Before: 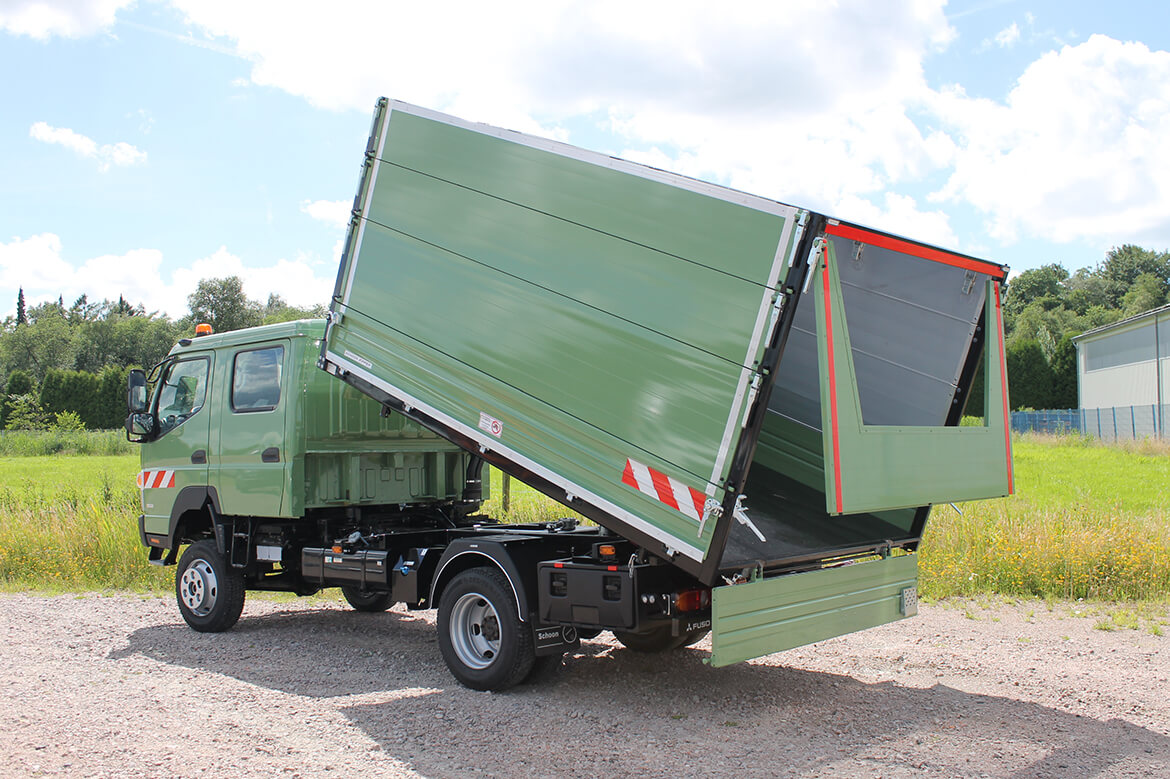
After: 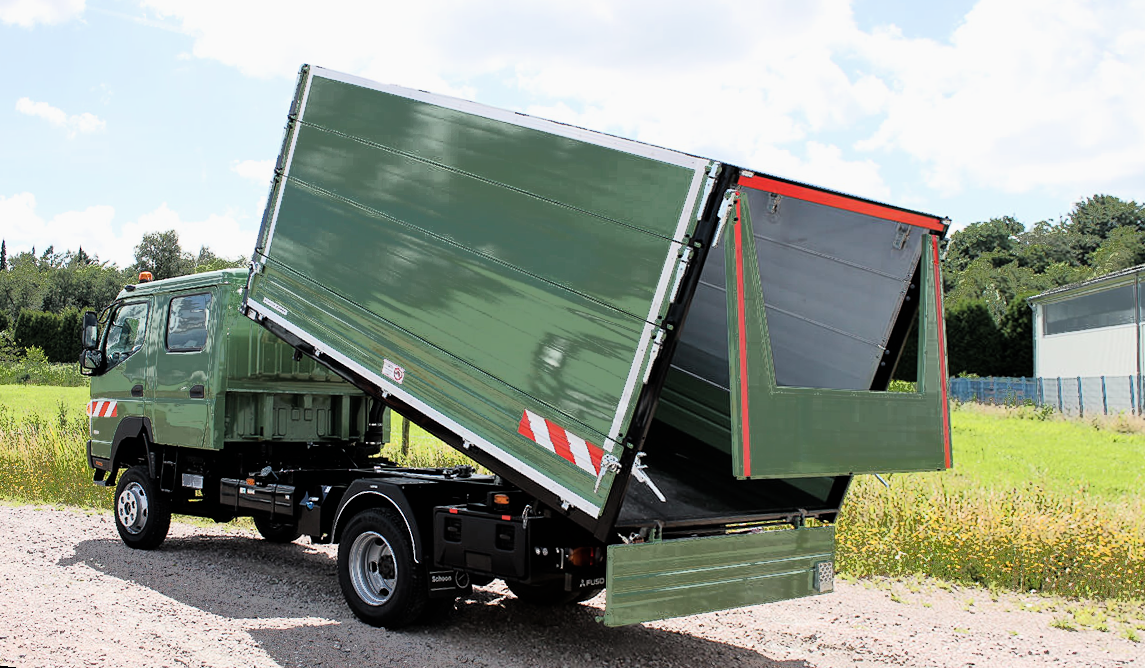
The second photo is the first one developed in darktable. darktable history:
rotate and perspective: rotation 1.69°, lens shift (vertical) -0.023, lens shift (horizontal) -0.291, crop left 0.025, crop right 0.988, crop top 0.092, crop bottom 0.842
fill light: exposure -0.73 EV, center 0.69, width 2.2
filmic rgb: black relative exposure -5.42 EV, white relative exposure 2.85 EV, dynamic range scaling -37.73%, hardness 4, contrast 1.605, highlights saturation mix -0.93%
